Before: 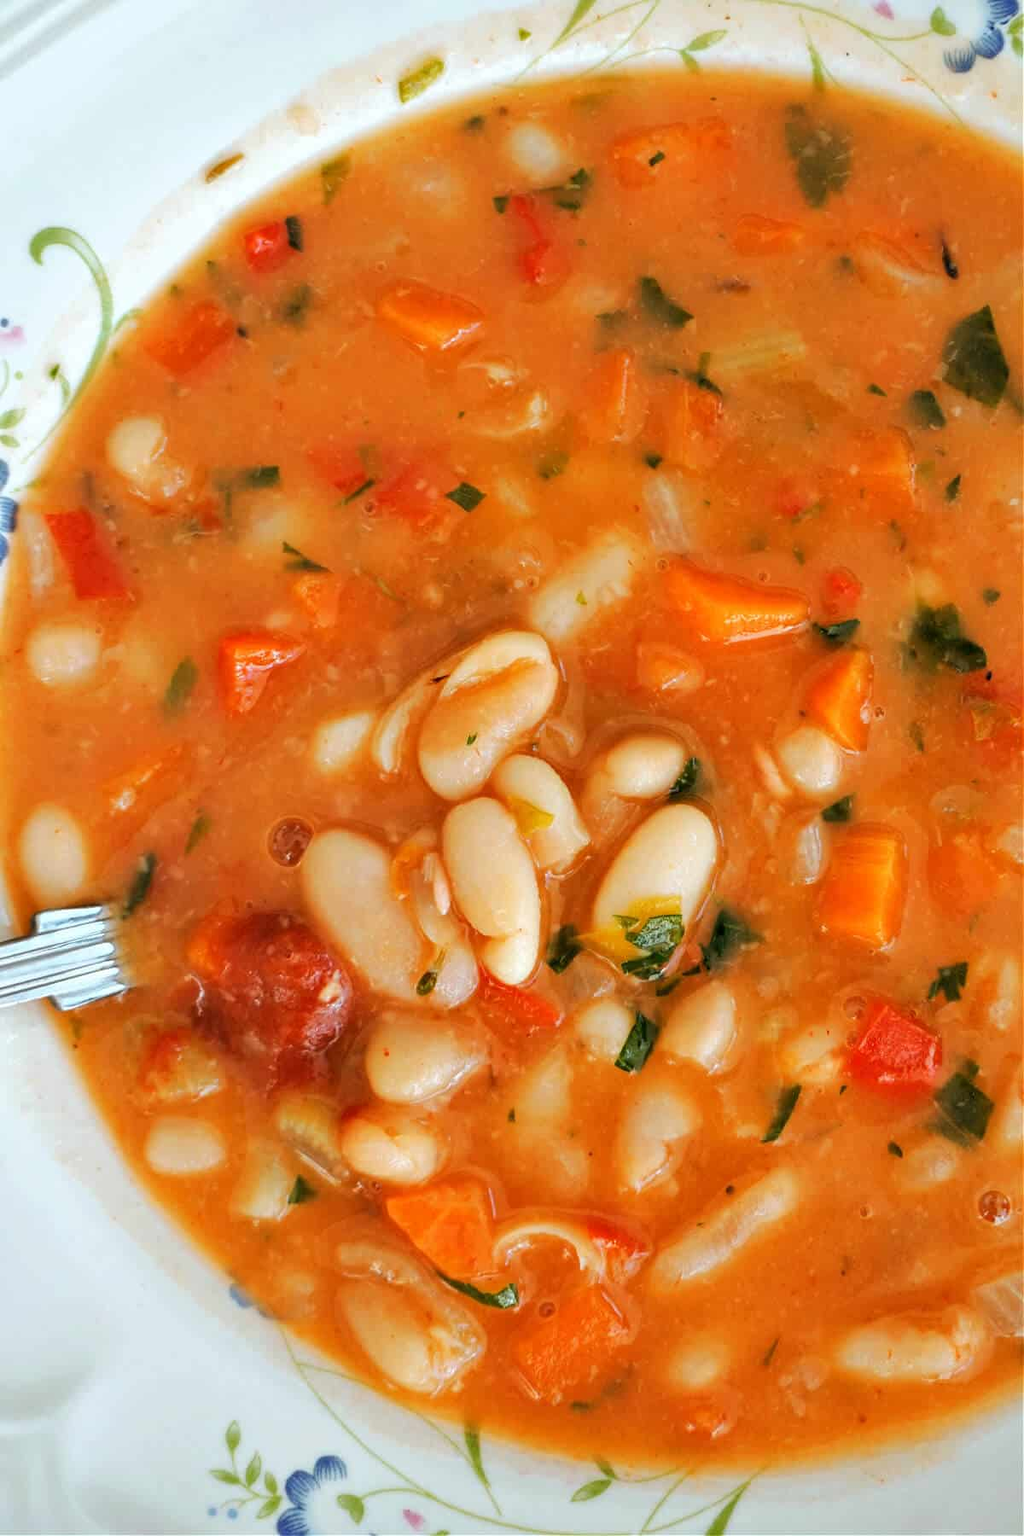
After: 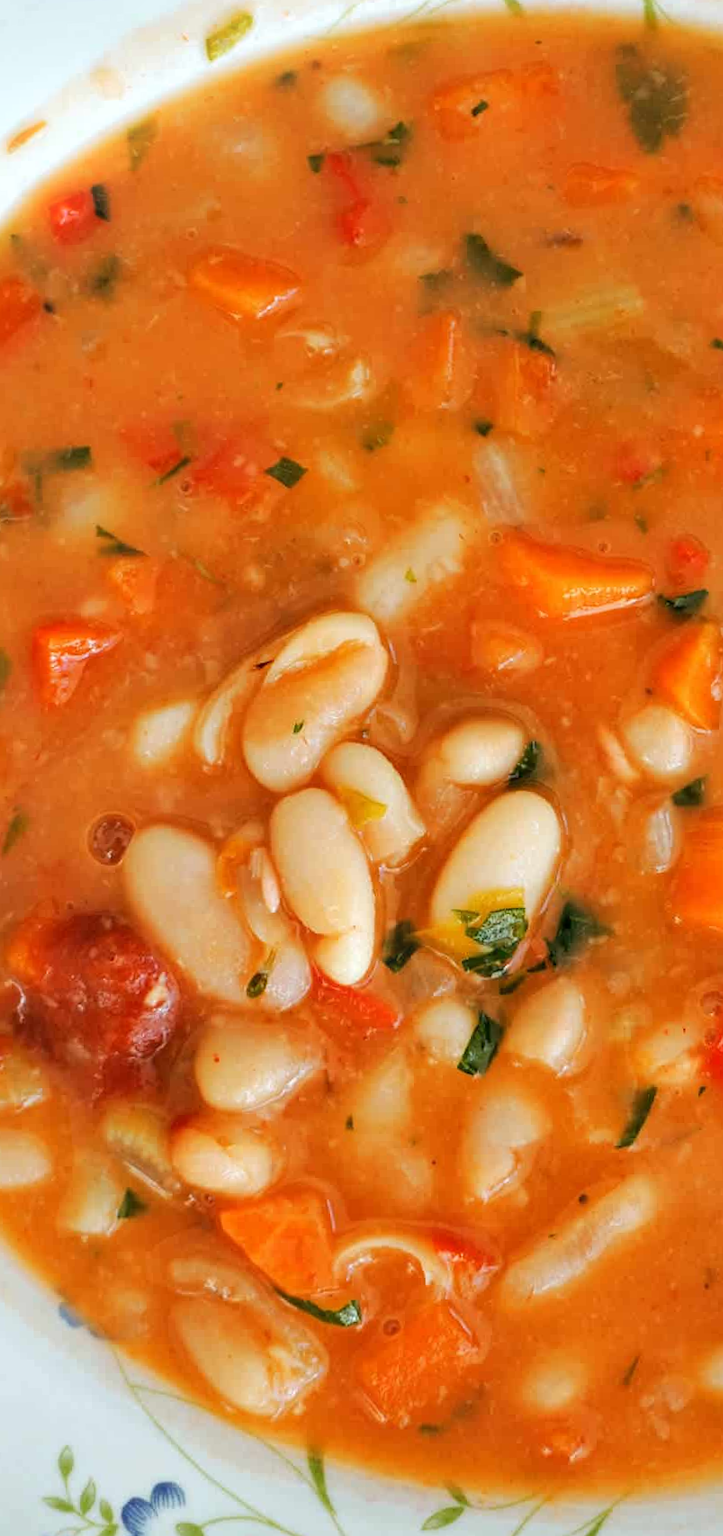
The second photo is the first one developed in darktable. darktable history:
rotate and perspective: rotation -1.32°, lens shift (horizontal) -0.031, crop left 0.015, crop right 0.985, crop top 0.047, crop bottom 0.982
crop and rotate: left 17.732%, right 15.423%
bloom: size 9%, threshold 100%, strength 7%
